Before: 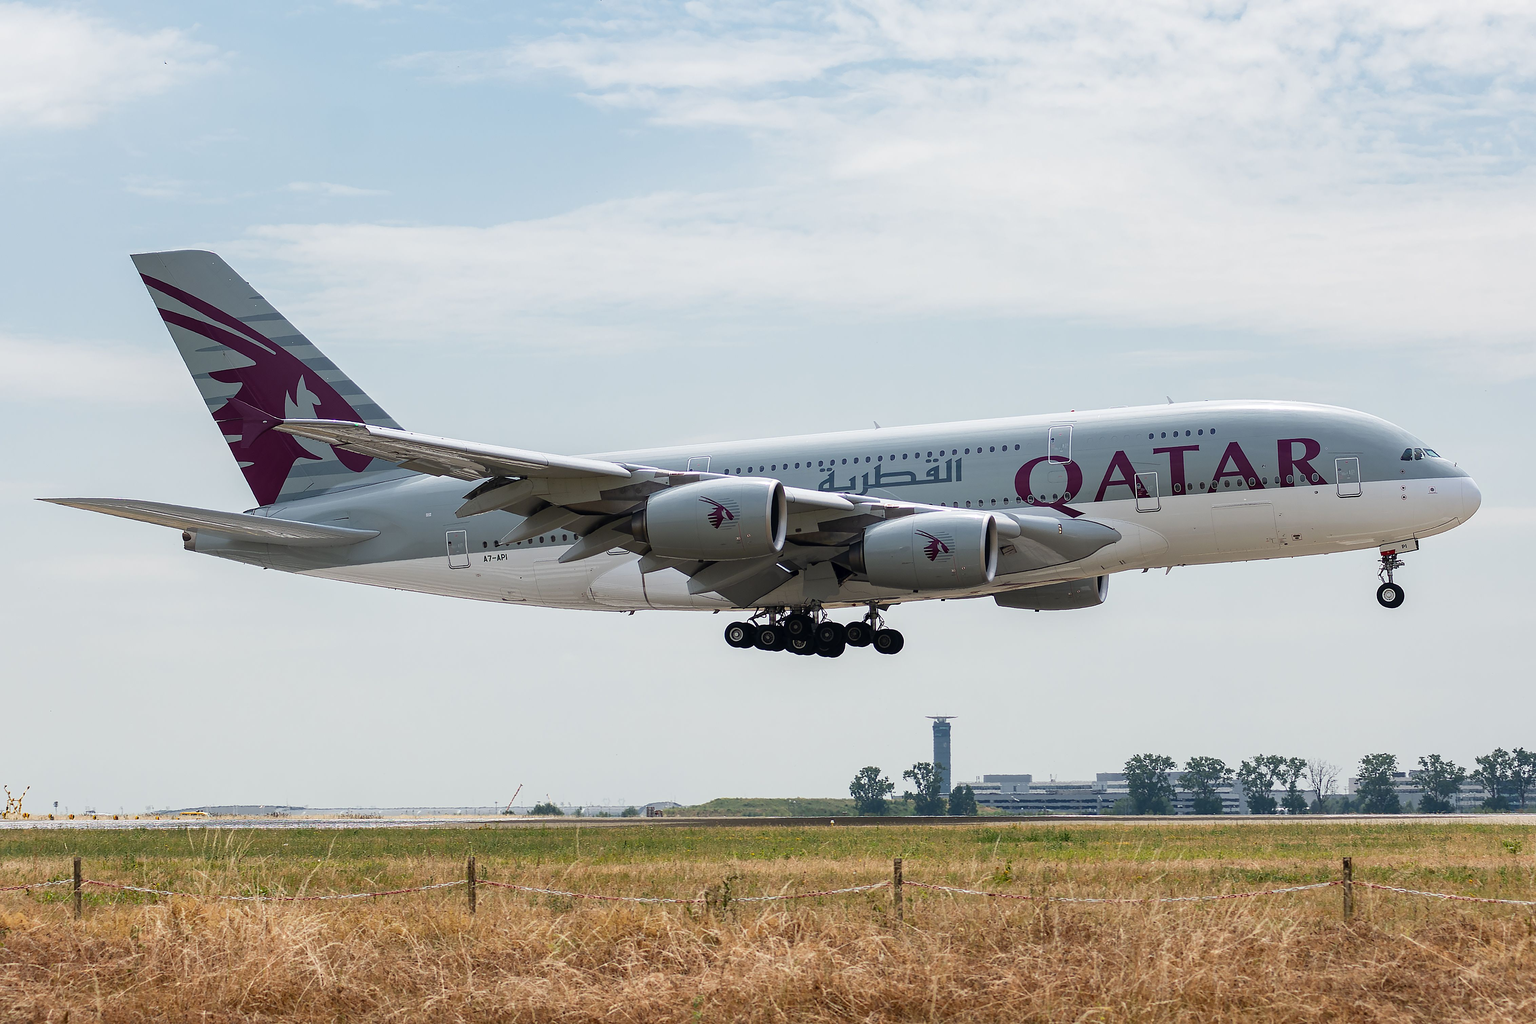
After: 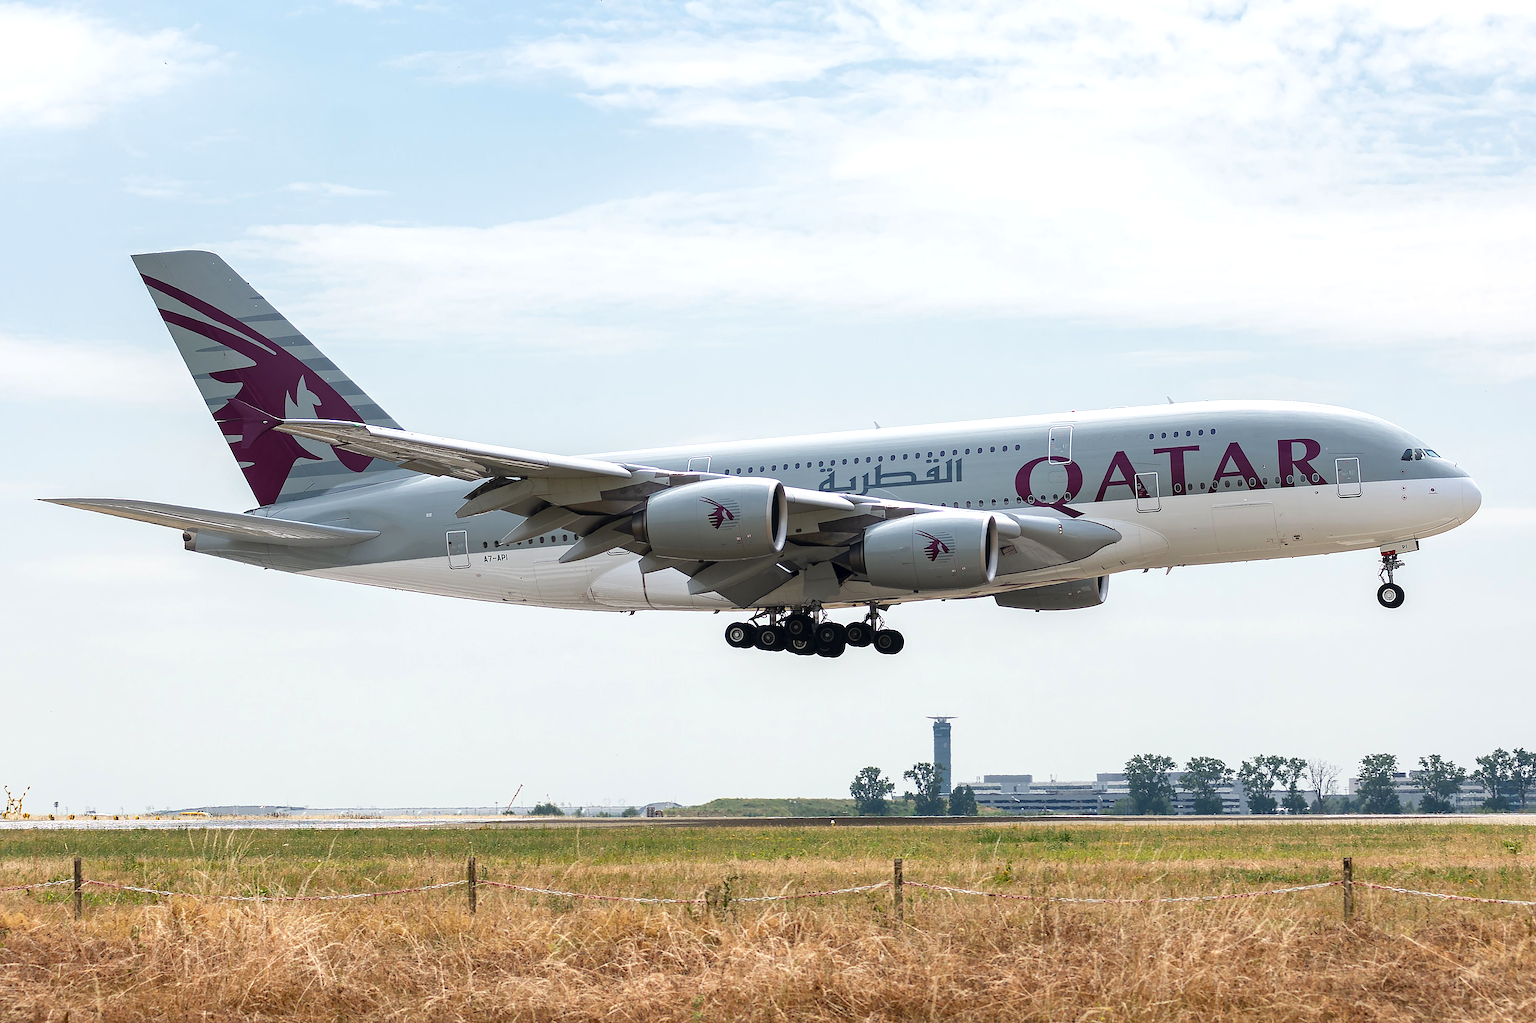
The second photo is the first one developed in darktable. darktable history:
exposure: exposure 0.376 EV, compensate highlight preservation false
contrast equalizer: octaves 7, y [[0.5 ×6], [0.5 ×6], [0.5, 0.5, 0.501, 0.545, 0.707, 0.863], [0 ×6], [0 ×6]]
